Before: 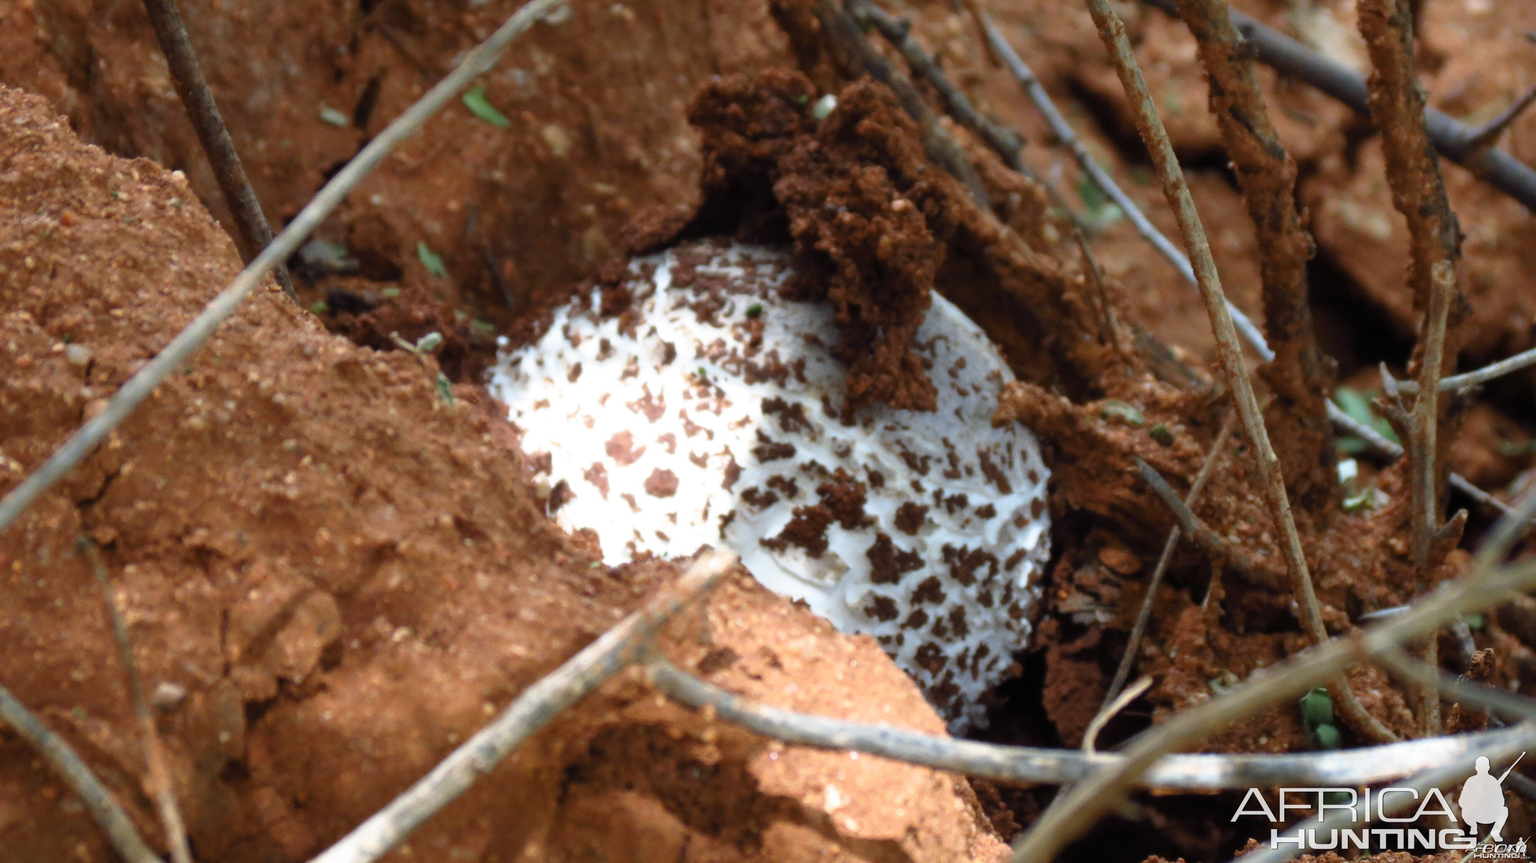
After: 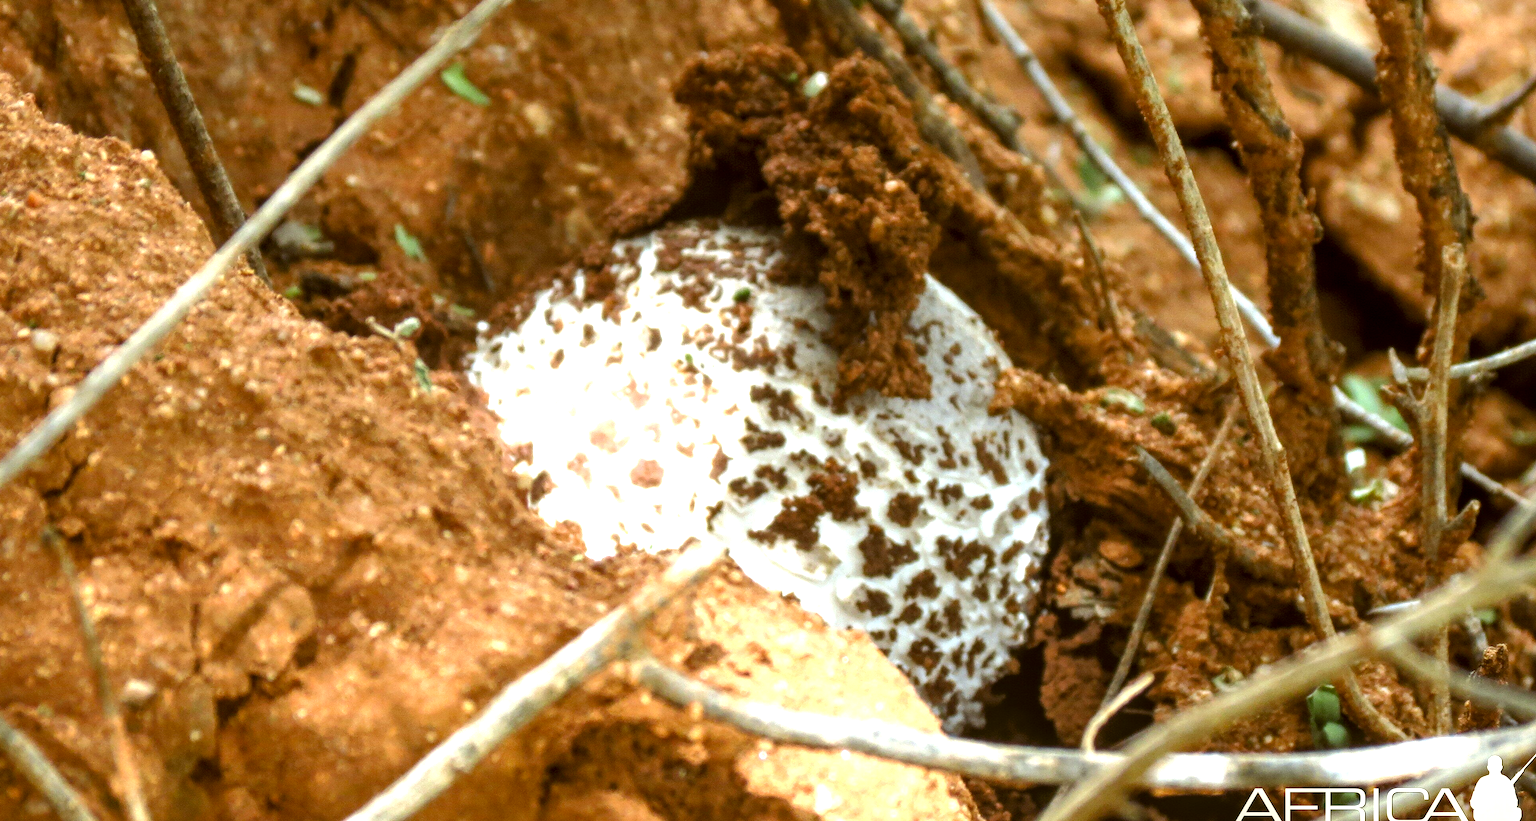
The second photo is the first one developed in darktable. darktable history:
local contrast: highlights 54%, shadows 52%, detail 130%, midtone range 0.454
exposure: black level correction 0, exposure 1.001 EV, compensate highlight preservation false
tone equalizer: -8 EV -0.572 EV, edges refinement/feathering 500, mask exposure compensation -1.57 EV, preserve details no
crop: left 2.333%, top 2.952%, right 0.854%, bottom 4.907%
color correction: highlights a* -1.82, highlights b* 10.22, shadows a* 0.733, shadows b* 20.03
